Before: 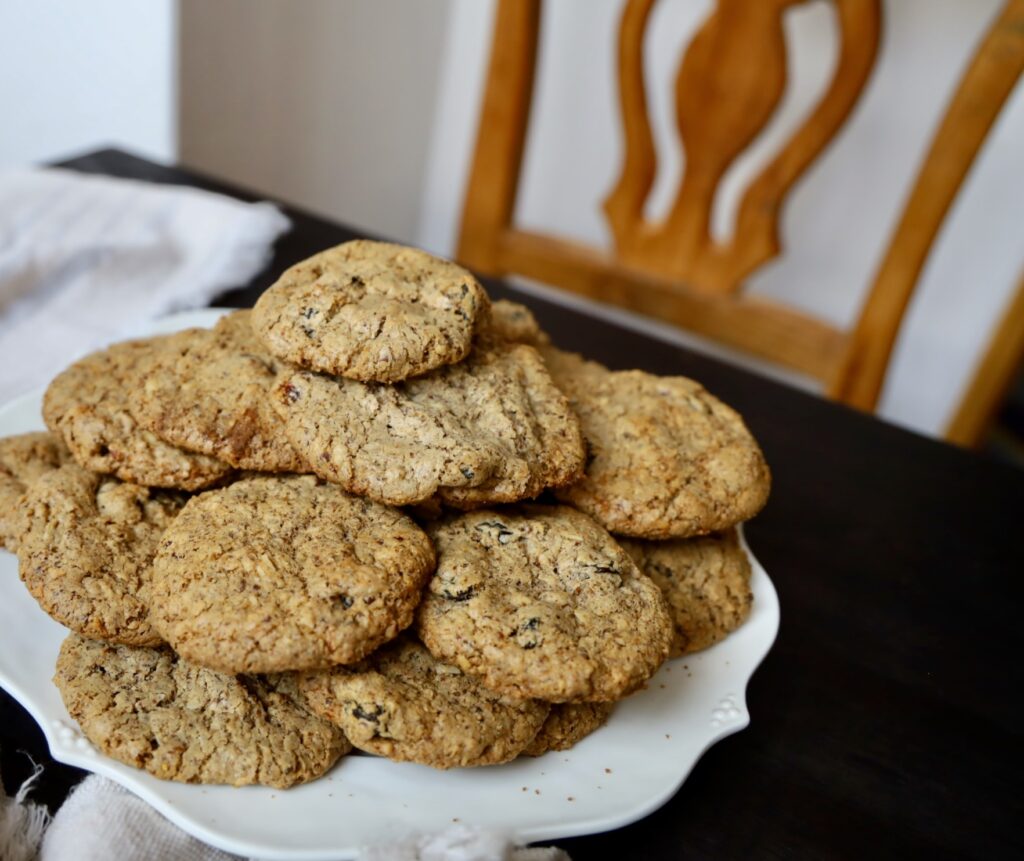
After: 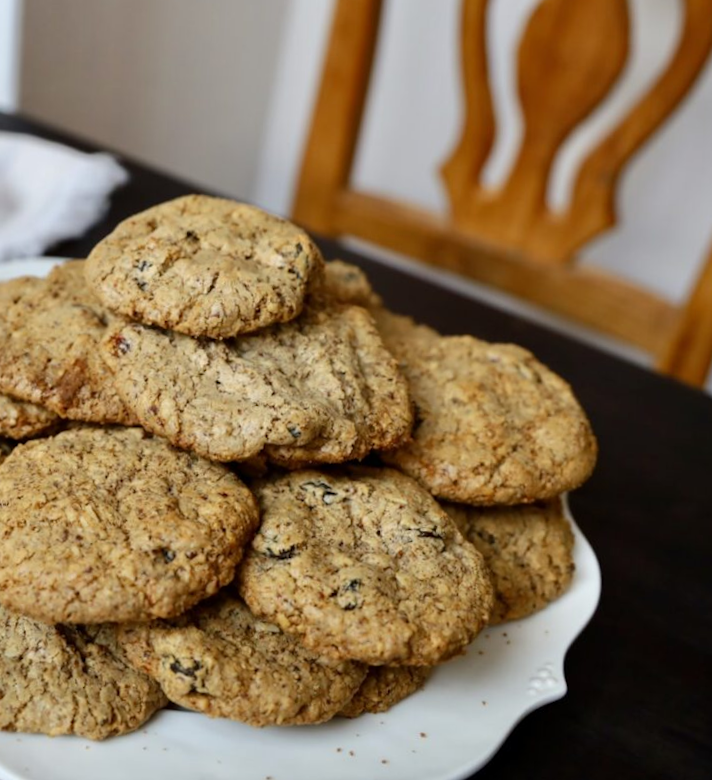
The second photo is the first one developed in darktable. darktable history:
crop and rotate: angle -3.27°, left 14.277%, top 0.028%, right 10.766%, bottom 0.028%
rotate and perspective: rotation -1°, crop left 0.011, crop right 0.989, crop top 0.025, crop bottom 0.975
